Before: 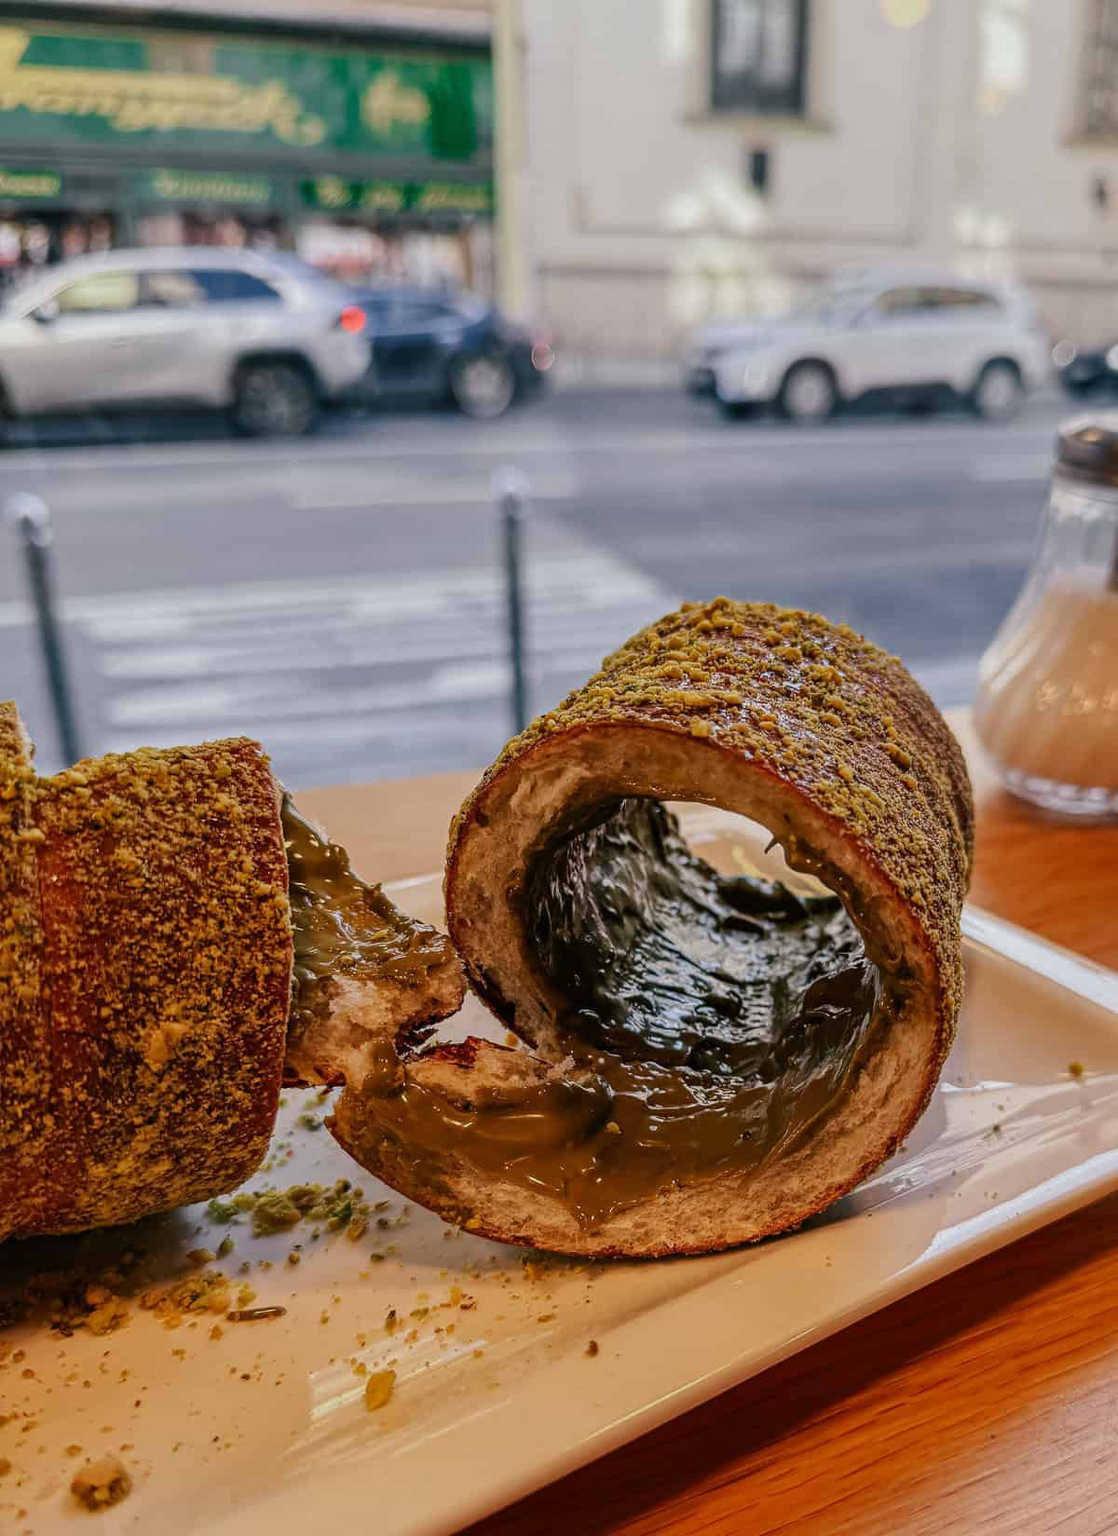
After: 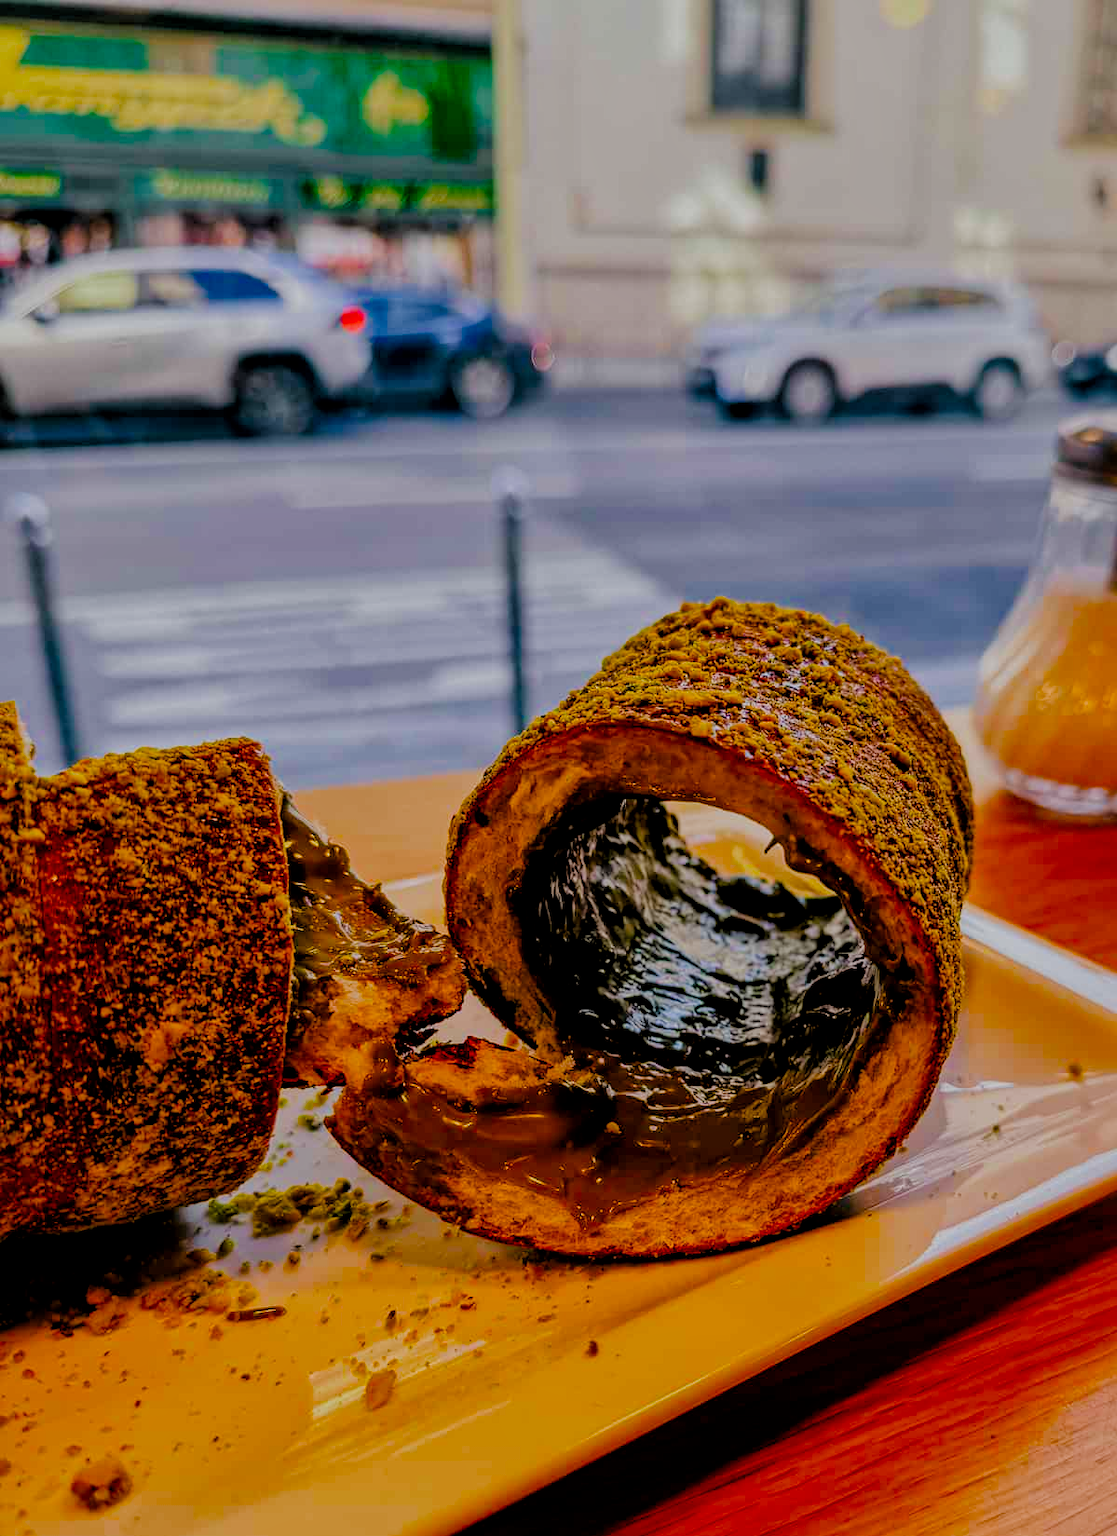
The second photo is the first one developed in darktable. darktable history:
local contrast: mode bilateral grid, contrast 20, coarseness 50, detail 132%, midtone range 0.2
filmic rgb: black relative exposure -4.4 EV, white relative exposure 5 EV, threshold 3 EV, hardness 2.23, latitude 40.06%, contrast 1.15, highlights saturation mix 10%, shadows ↔ highlights balance 1.04%, preserve chrominance RGB euclidean norm (legacy), color science v4 (2020), enable highlight reconstruction true
color balance rgb: linear chroma grading › global chroma 15%, perceptual saturation grading › global saturation 30%
